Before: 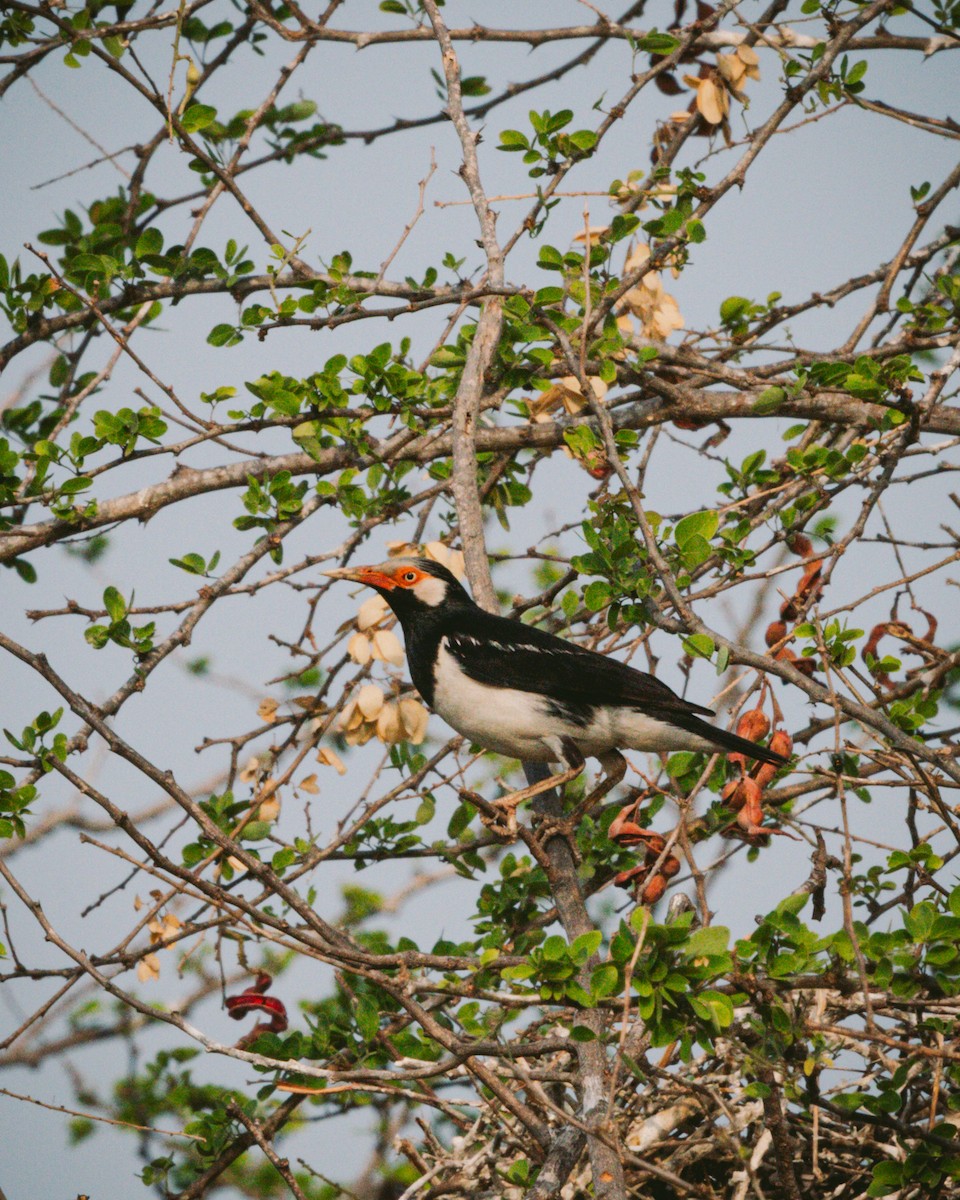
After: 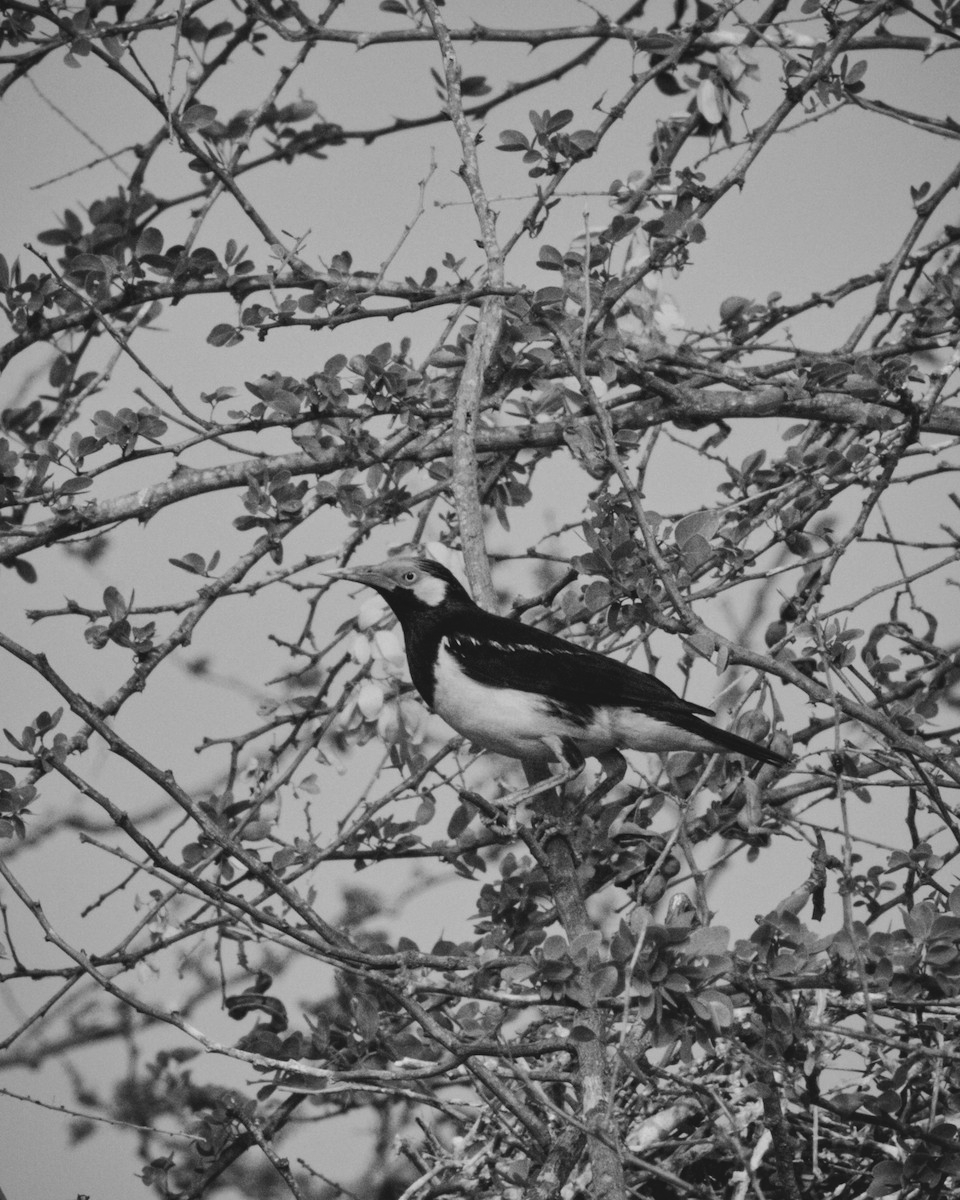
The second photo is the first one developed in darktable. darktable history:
color balance: lift [1.005, 0.99, 1.007, 1.01], gamma [1, 0.979, 1.011, 1.021], gain [0.923, 1.098, 1.025, 0.902], input saturation 90.45%, contrast 7.73%, output saturation 105.91%
shadows and highlights: radius 118.69, shadows 42.21, highlights -61.56, soften with gaussian
monochrome: a -92.57, b 58.91
